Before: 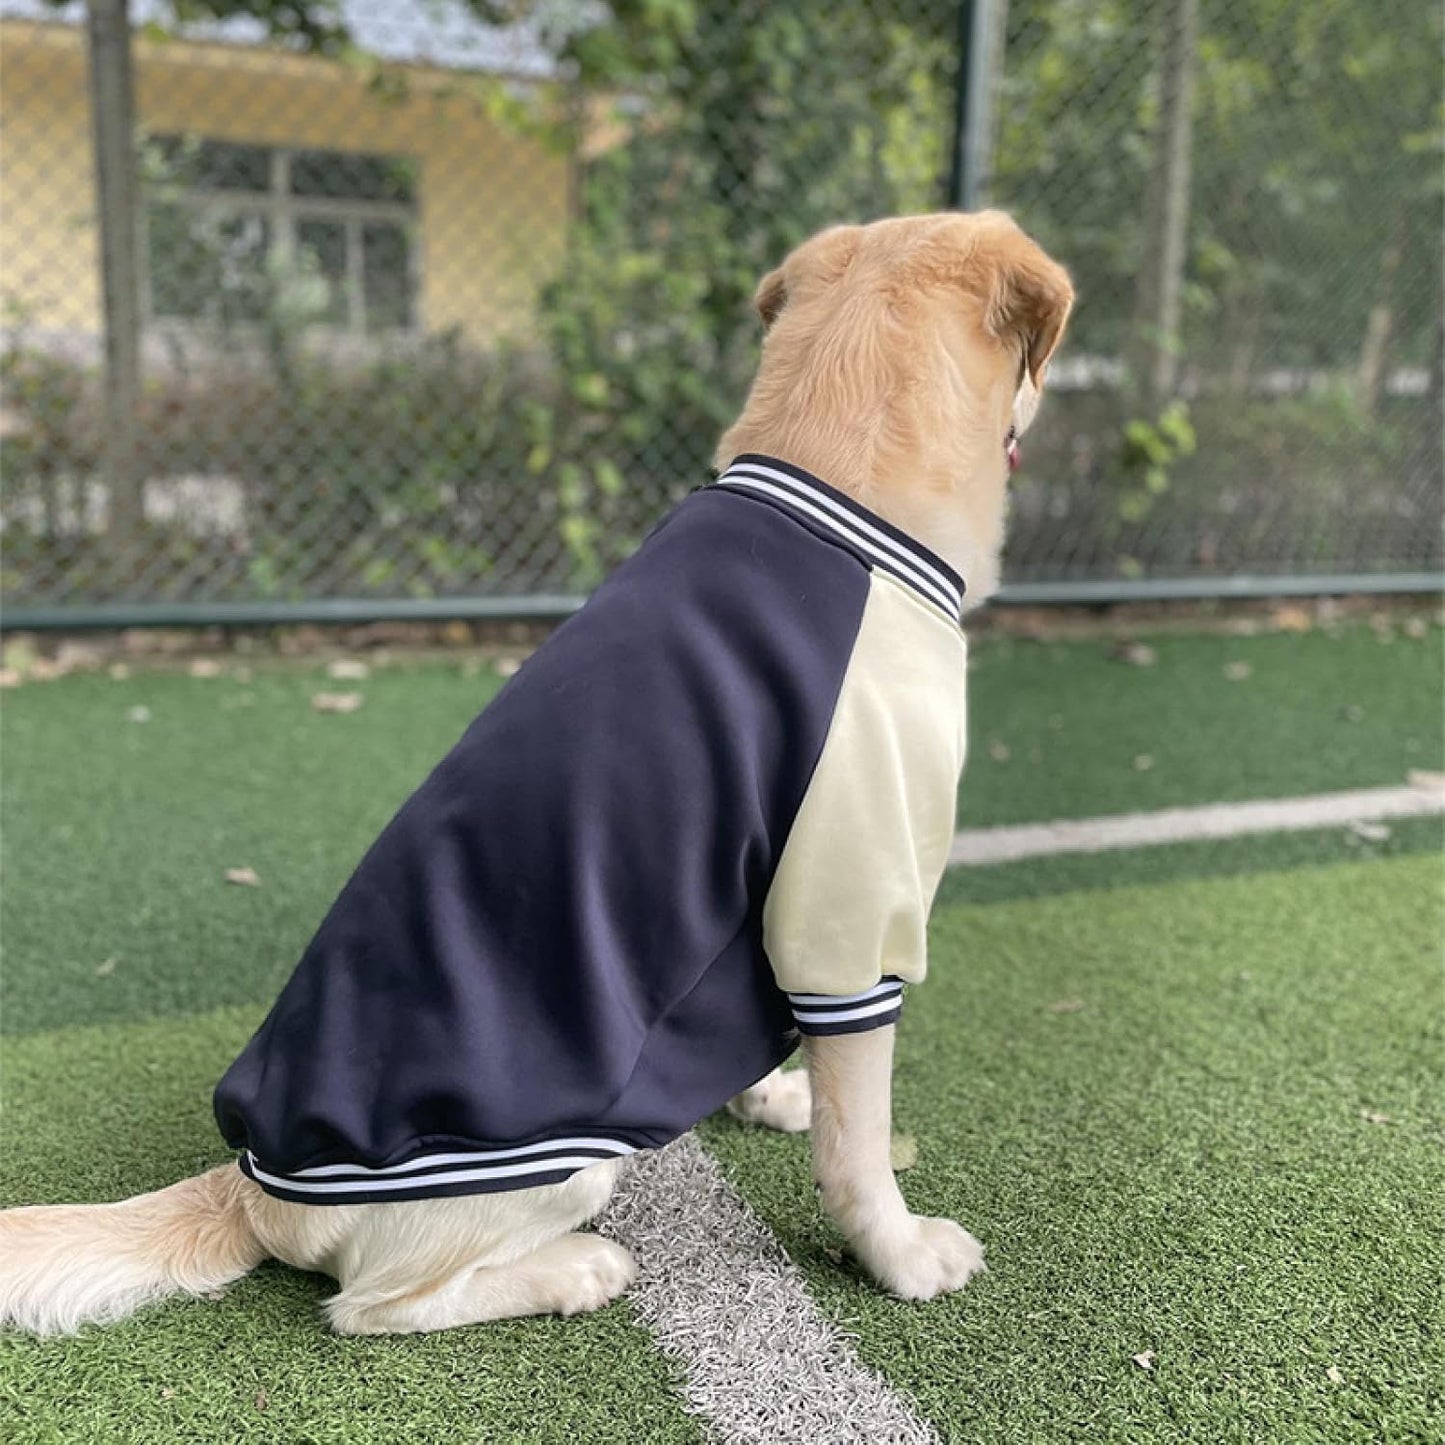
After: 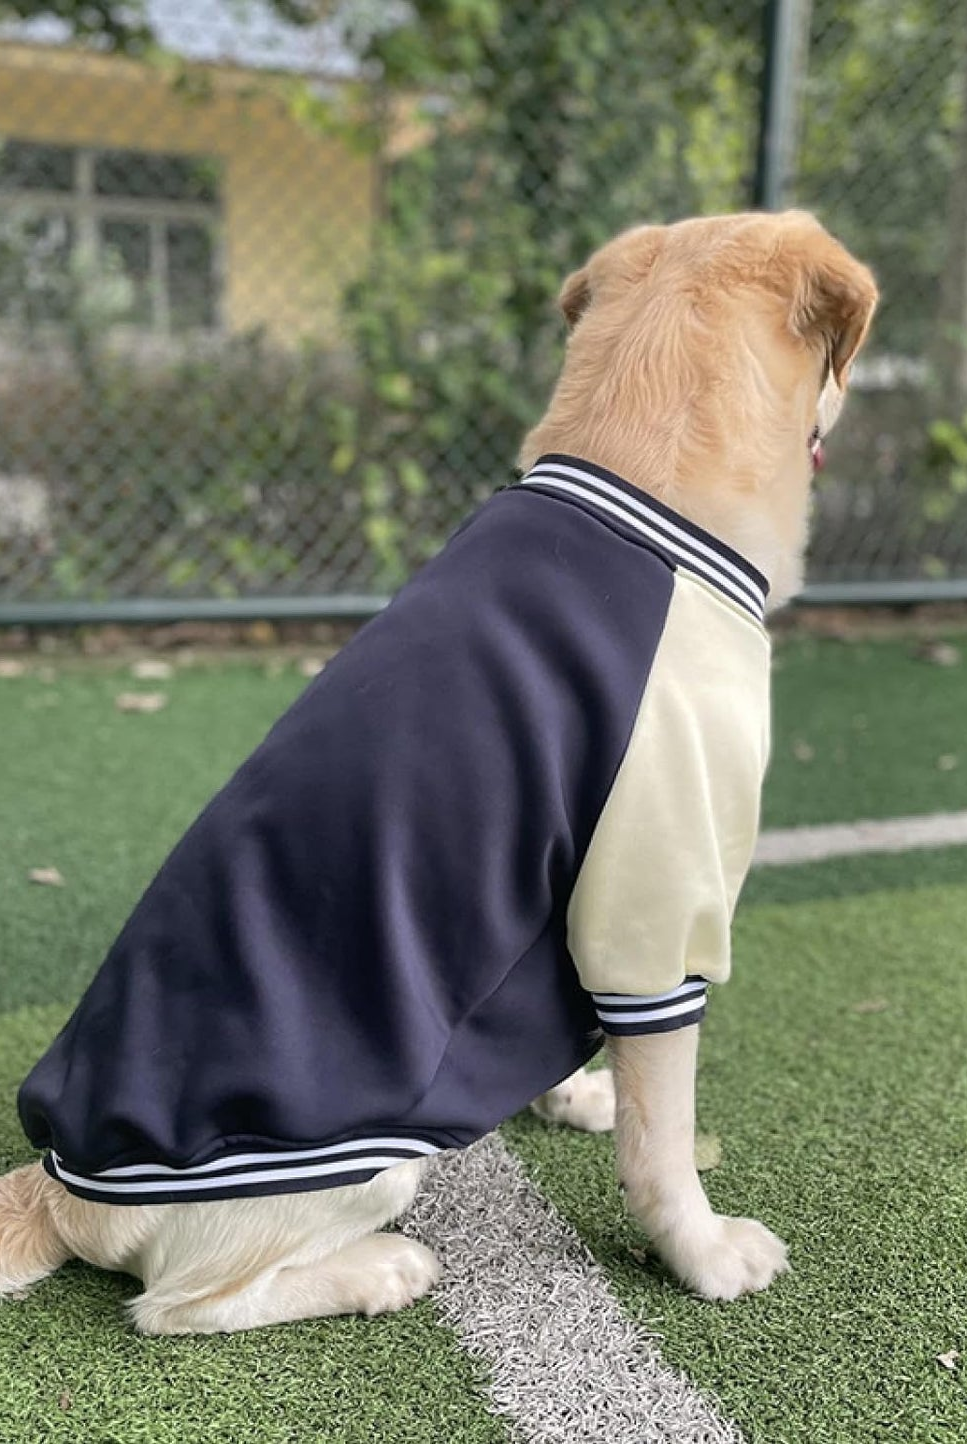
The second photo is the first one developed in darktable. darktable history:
crop and rotate: left 13.601%, right 19.421%
